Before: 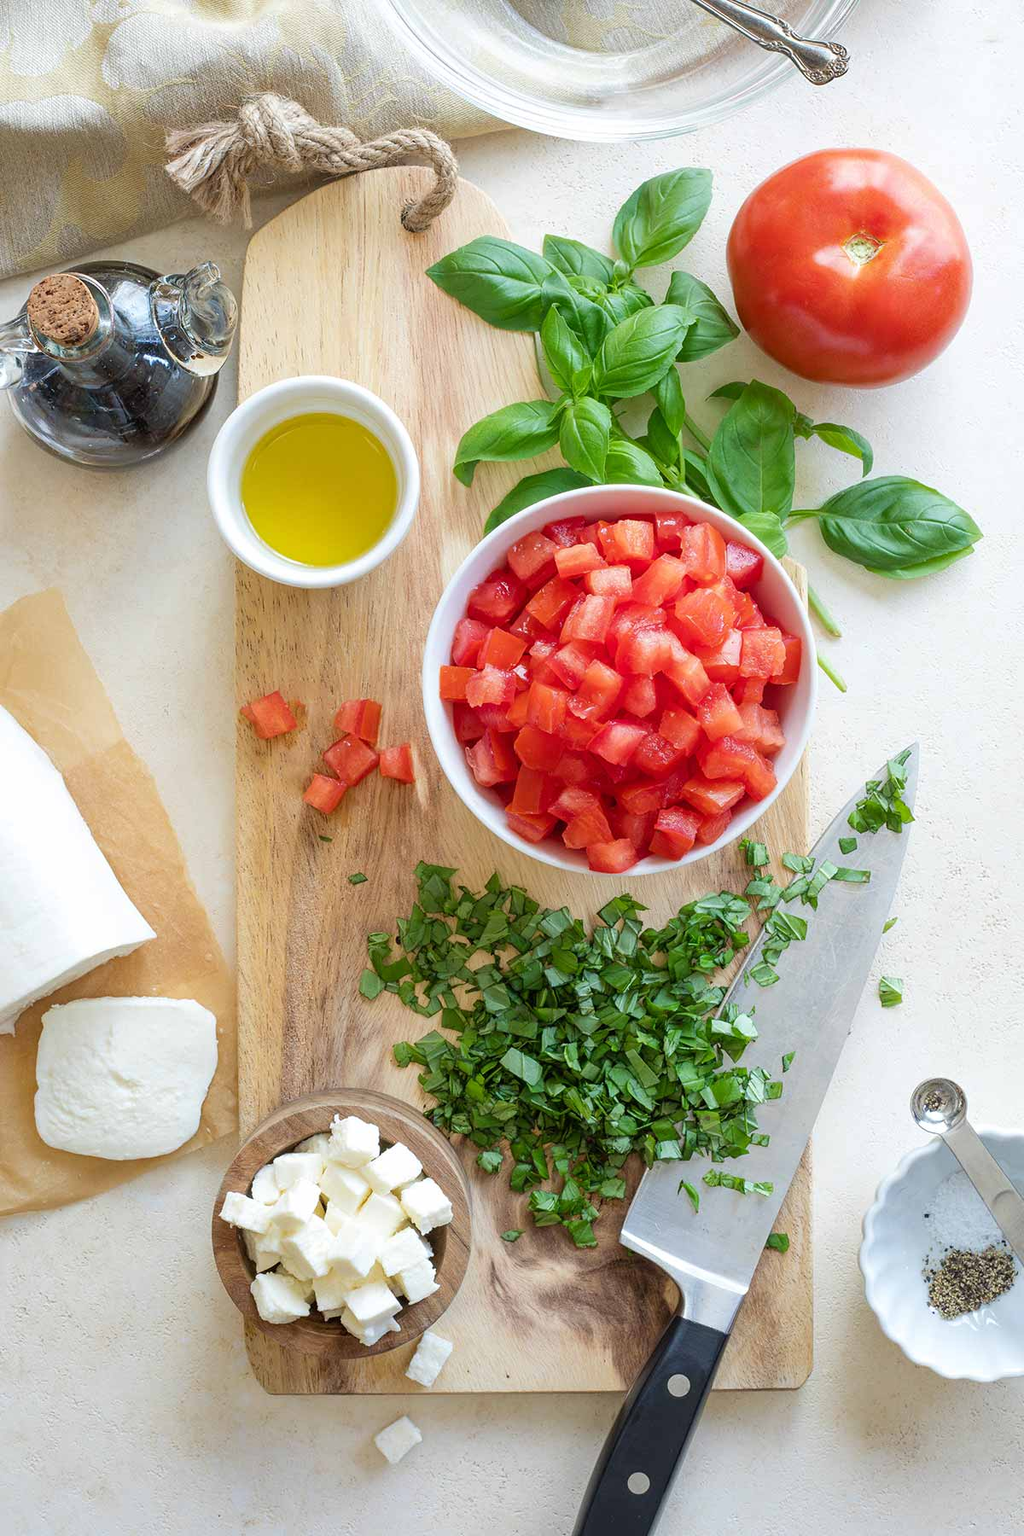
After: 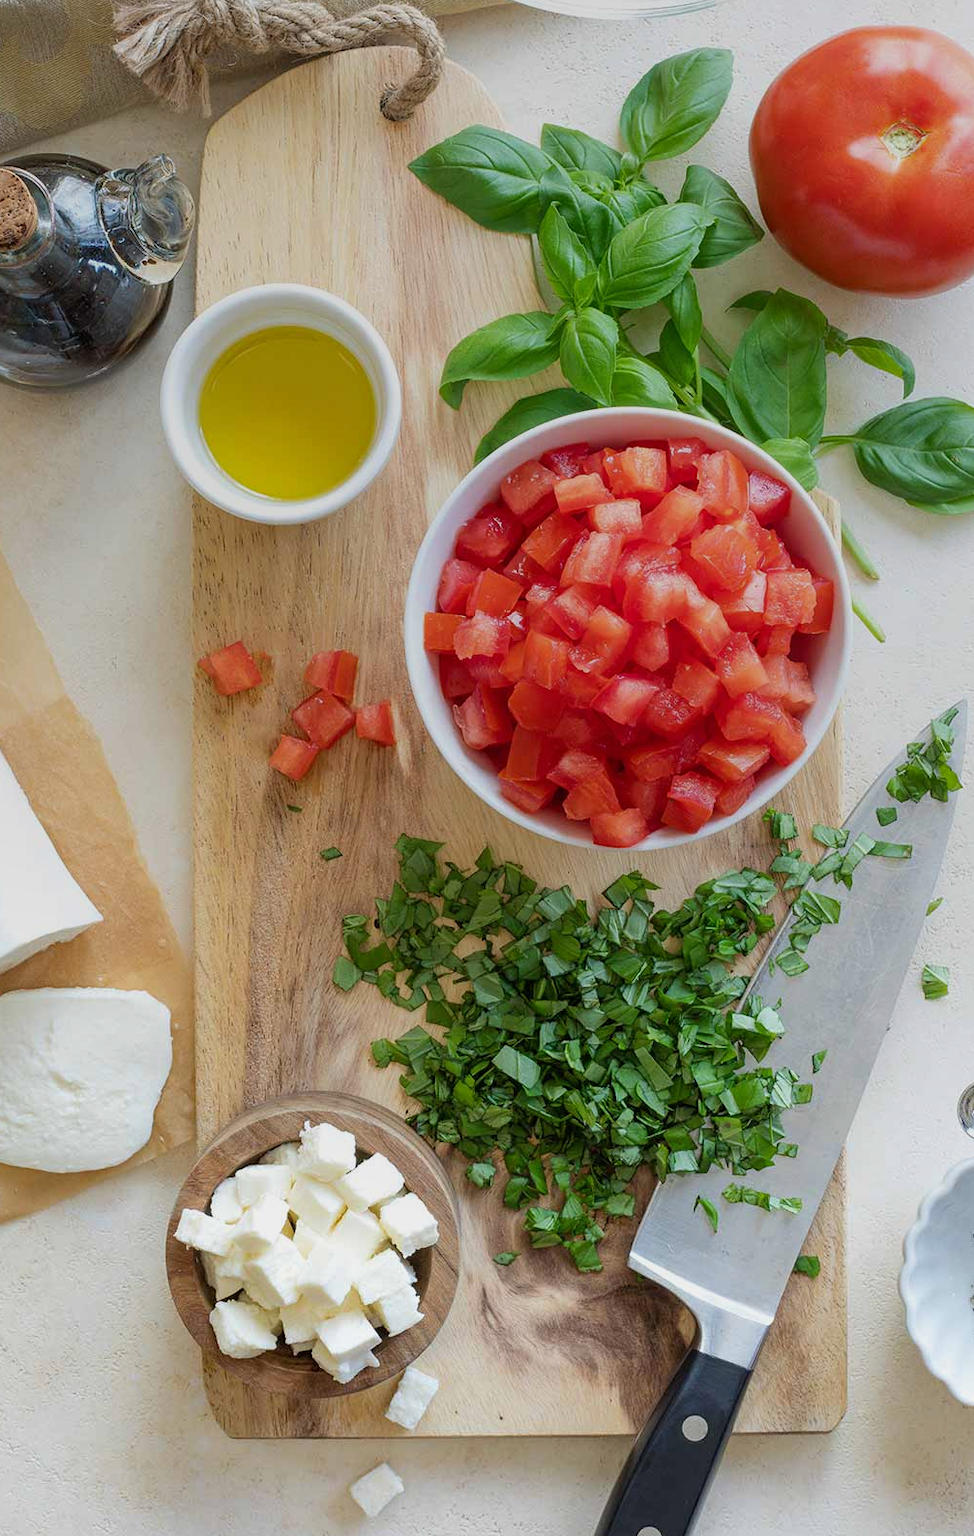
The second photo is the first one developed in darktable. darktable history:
crop: left 6.446%, top 8.188%, right 9.538%, bottom 3.548%
graduated density: rotation 5.63°, offset 76.9
